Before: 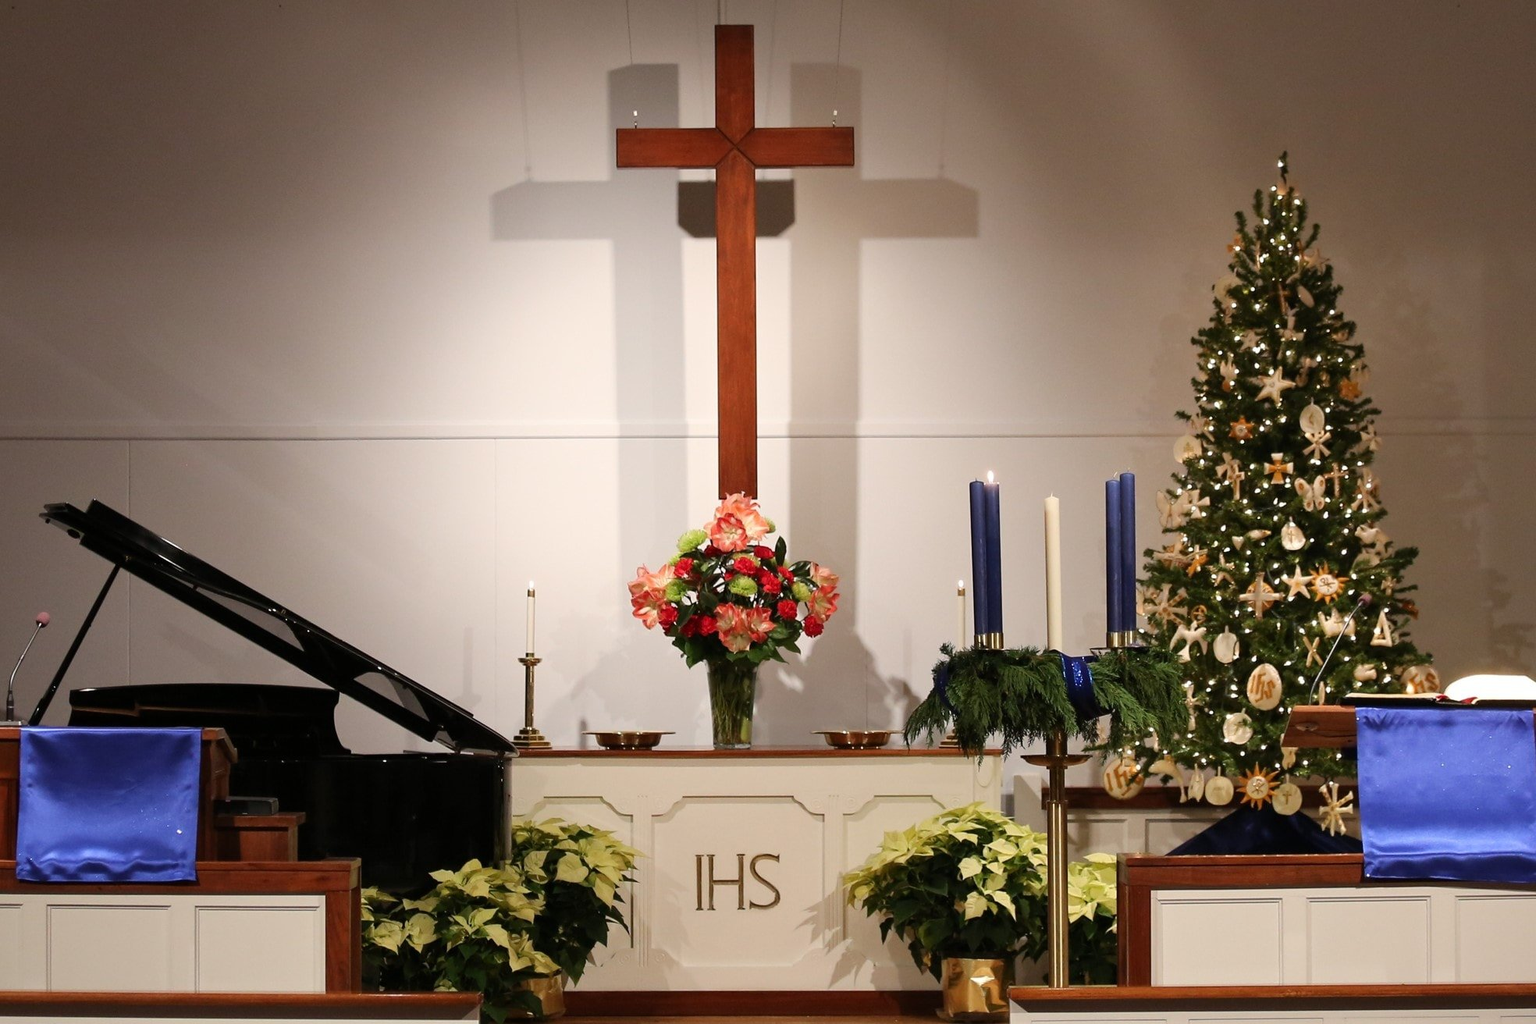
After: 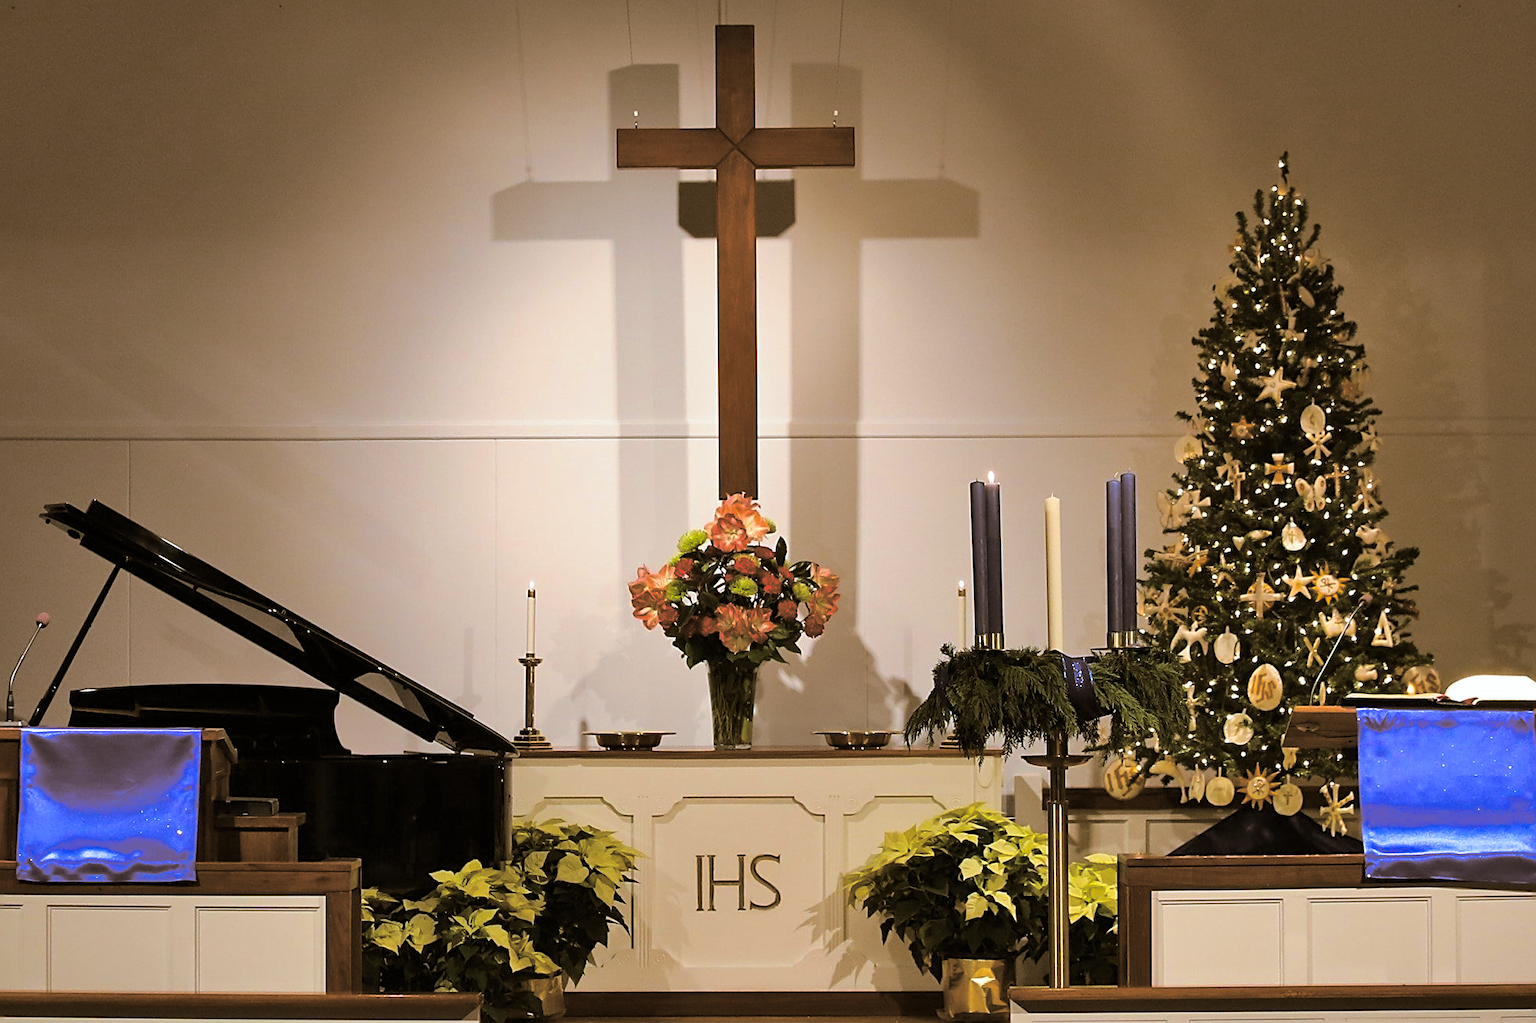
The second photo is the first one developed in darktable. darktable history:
shadows and highlights: low approximation 0.01, soften with gaussian
sharpen: on, module defaults
color balance rgb: linear chroma grading › global chroma 15%, perceptual saturation grading › global saturation 30%
split-toning: shadows › hue 37.98°, highlights › hue 185.58°, balance -55.261
color zones: curves: ch0 [(0.068, 0.464) (0.25, 0.5) (0.48, 0.508) (0.75, 0.536) (0.886, 0.476) (0.967, 0.456)]; ch1 [(0.066, 0.456) (0.25, 0.5) (0.616, 0.508) (0.746, 0.56) (0.934, 0.444)]
